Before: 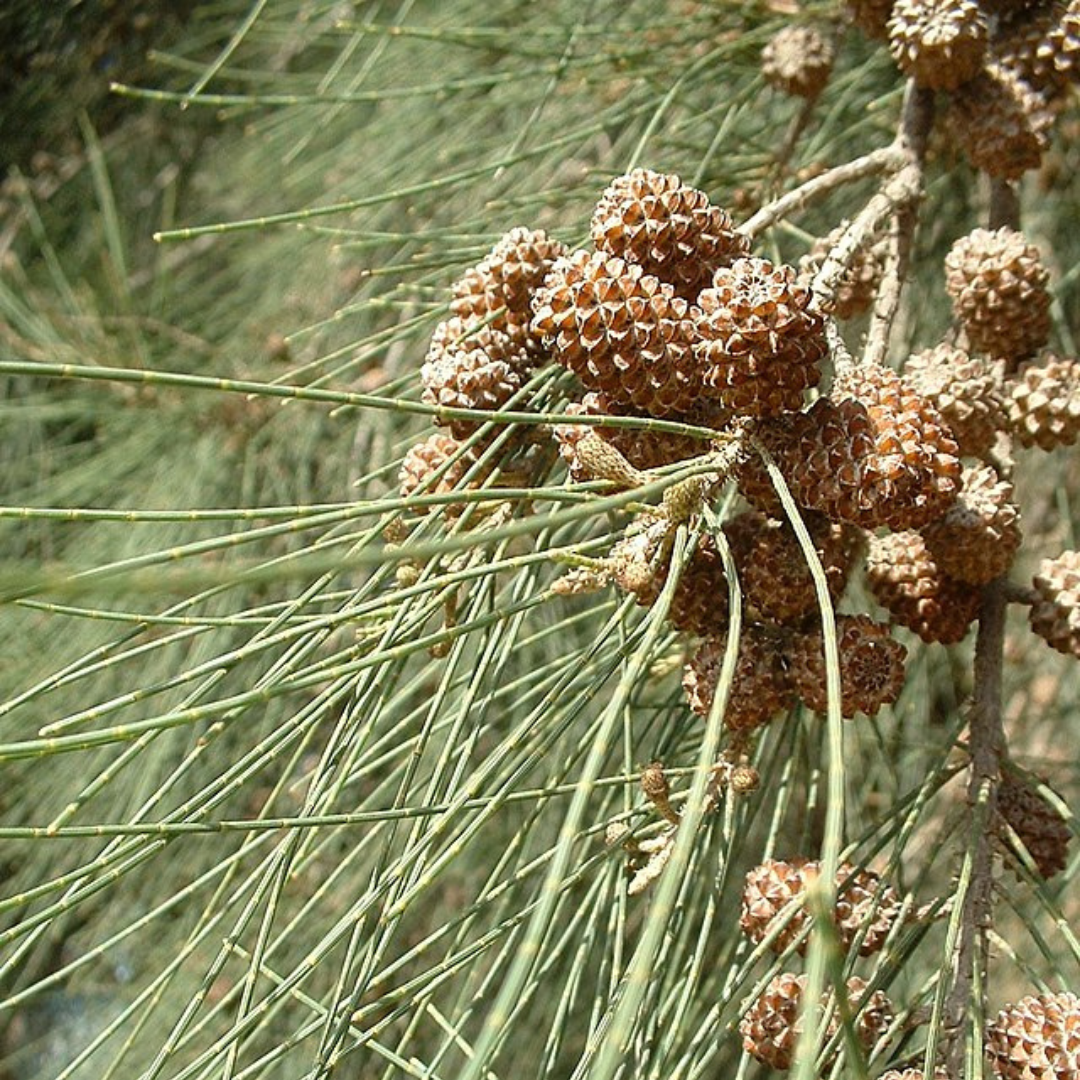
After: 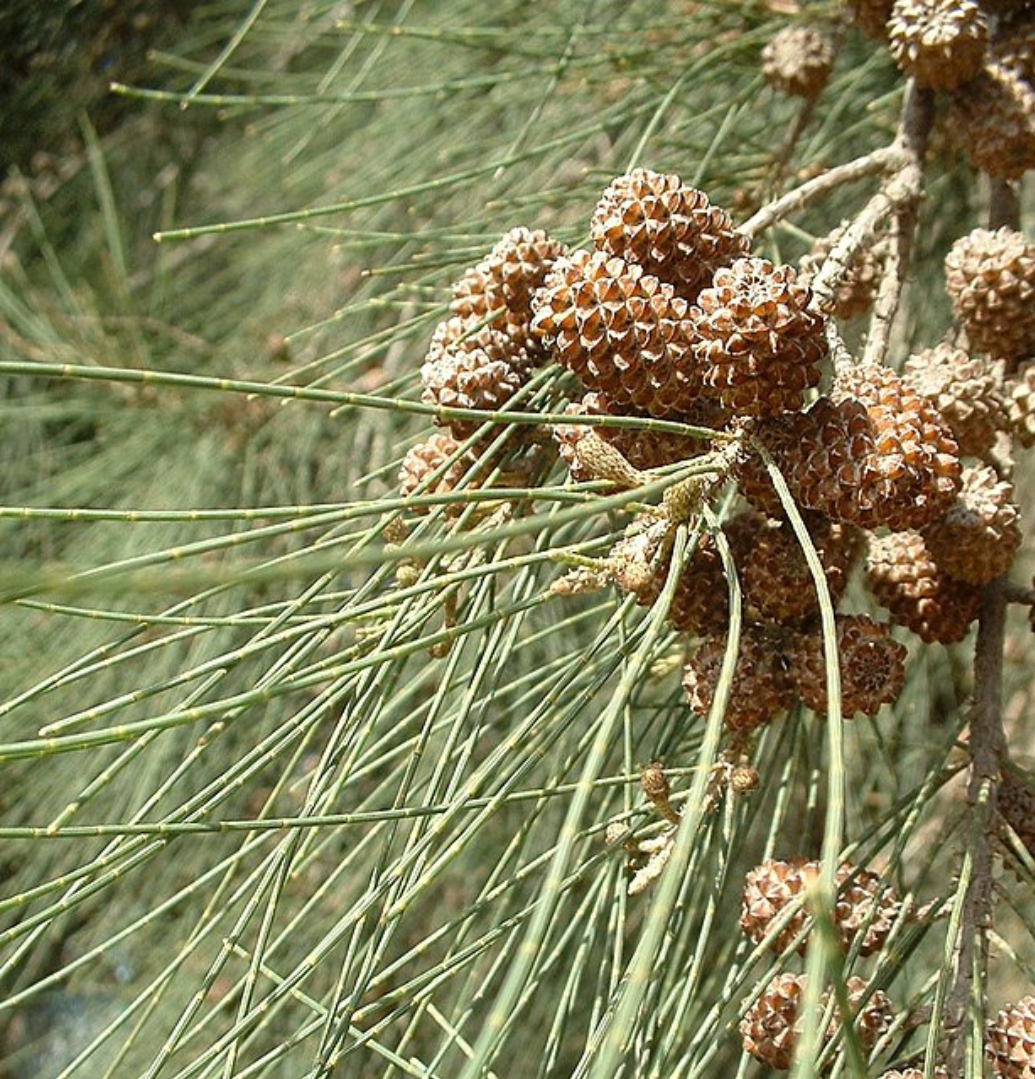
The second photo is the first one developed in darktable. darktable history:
crop: right 4.164%, bottom 0.037%
